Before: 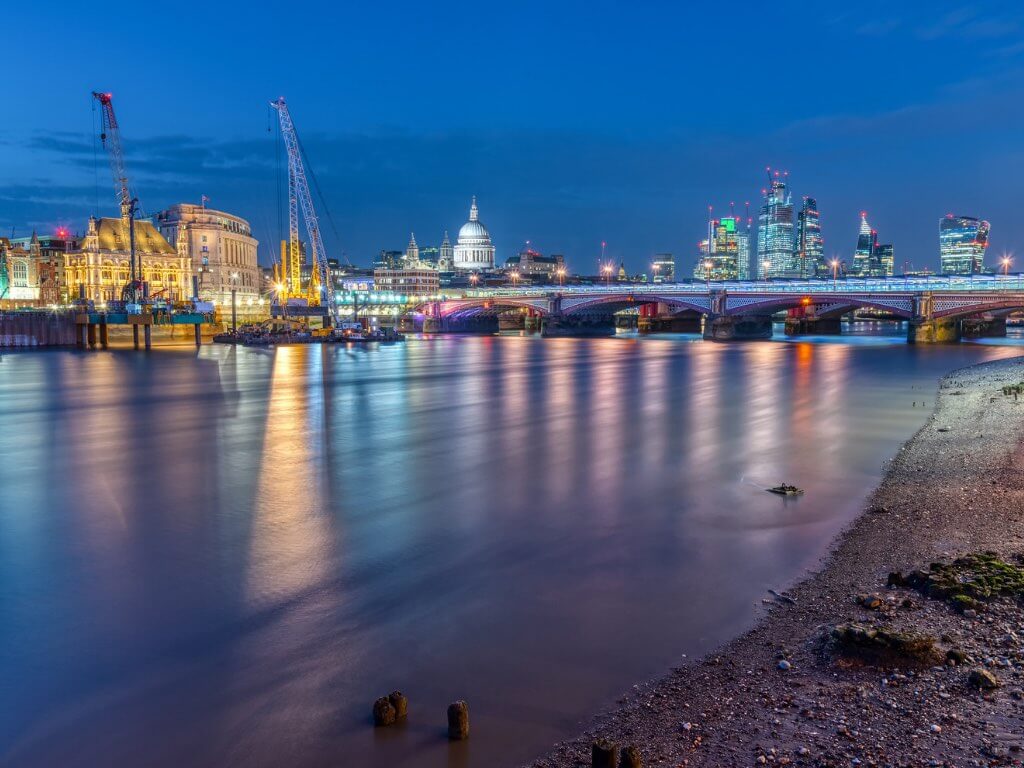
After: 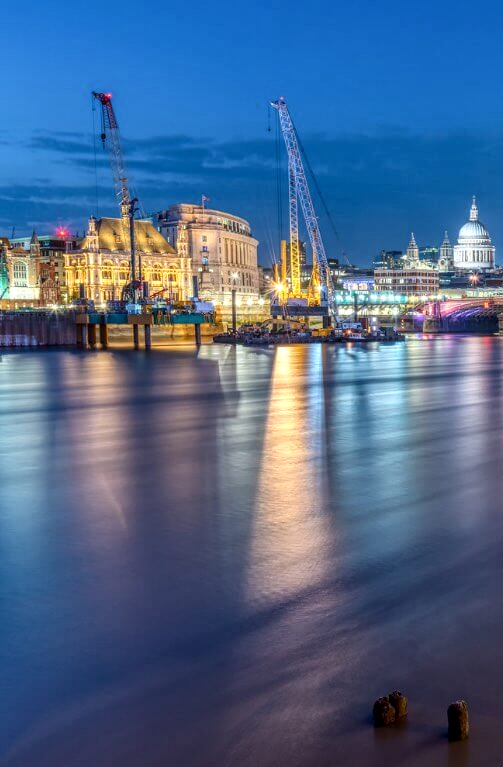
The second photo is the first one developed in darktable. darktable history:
crop and rotate: left 0%, top 0%, right 50.845%
local contrast: on, module defaults
contrast brightness saturation: contrast 0.15, brightness 0.05
